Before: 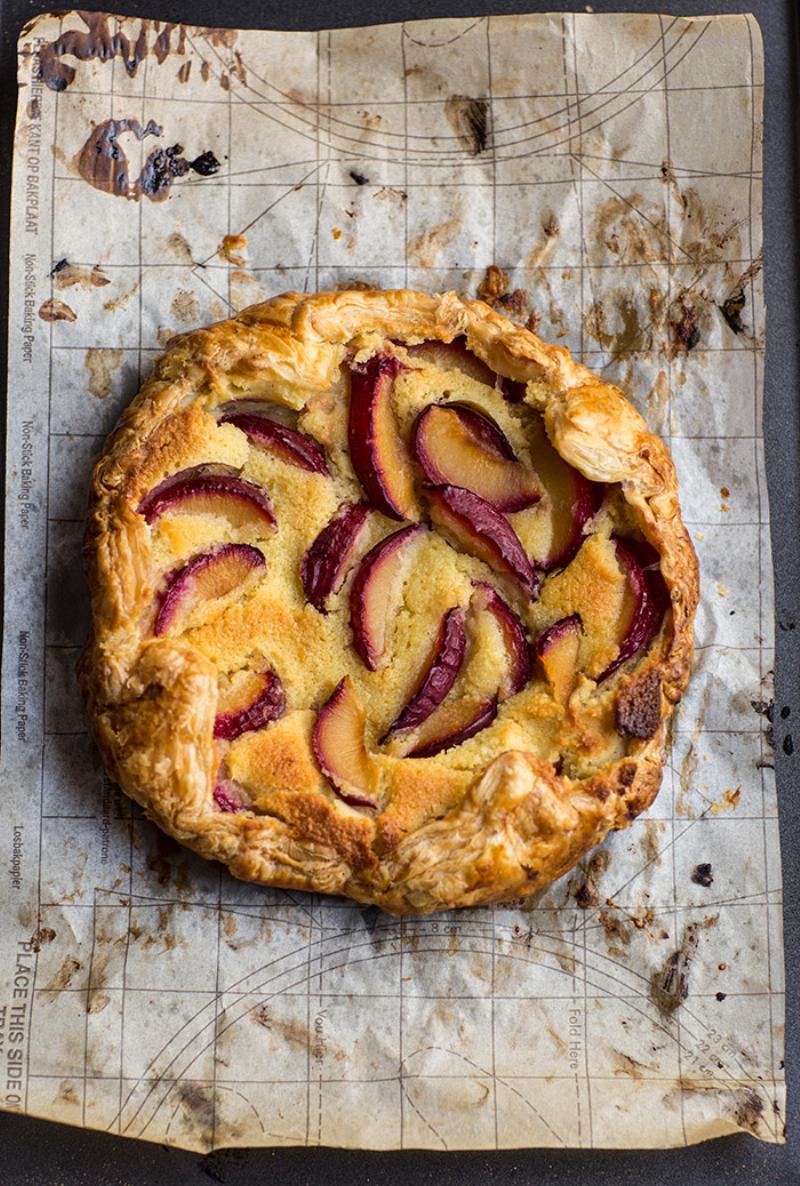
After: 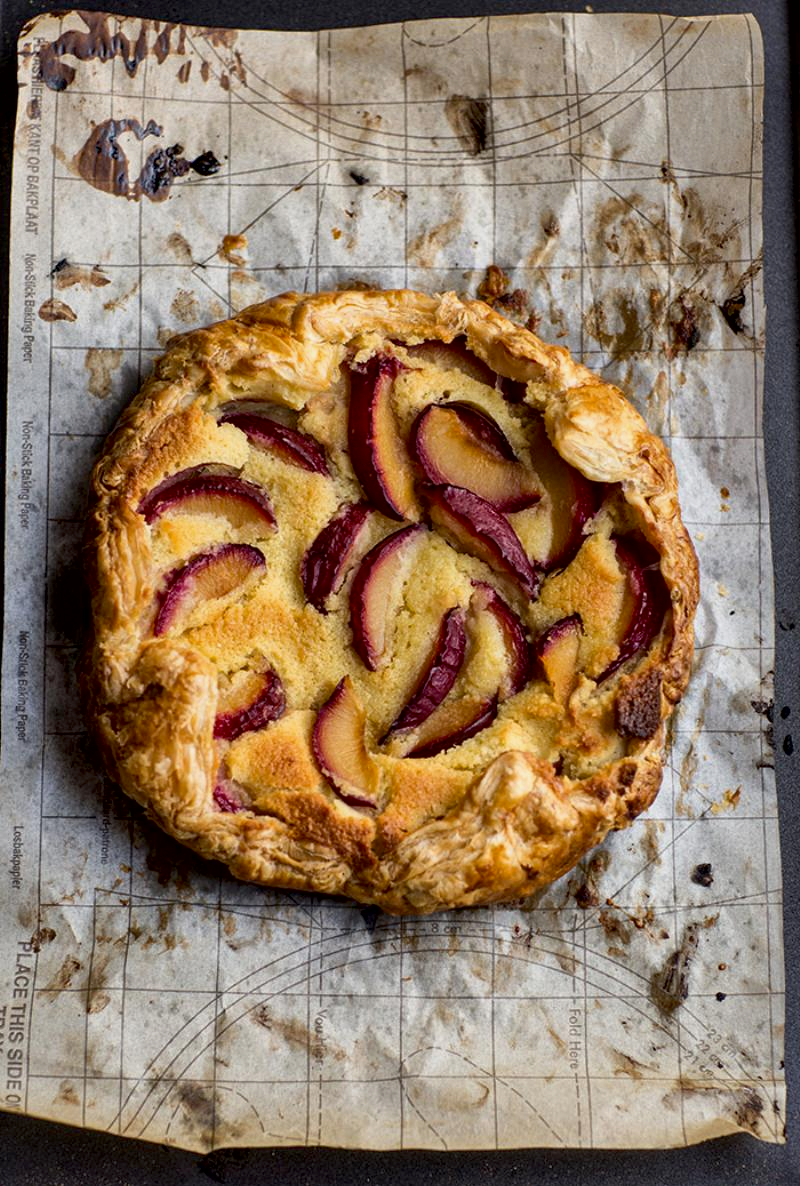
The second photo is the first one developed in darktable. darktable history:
local contrast: mode bilateral grid, contrast 20, coarseness 50, detail 141%, midtone range 0.2
exposure: black level correction 0.006, exposure -0.226 EV, compensate highlight preservation false
